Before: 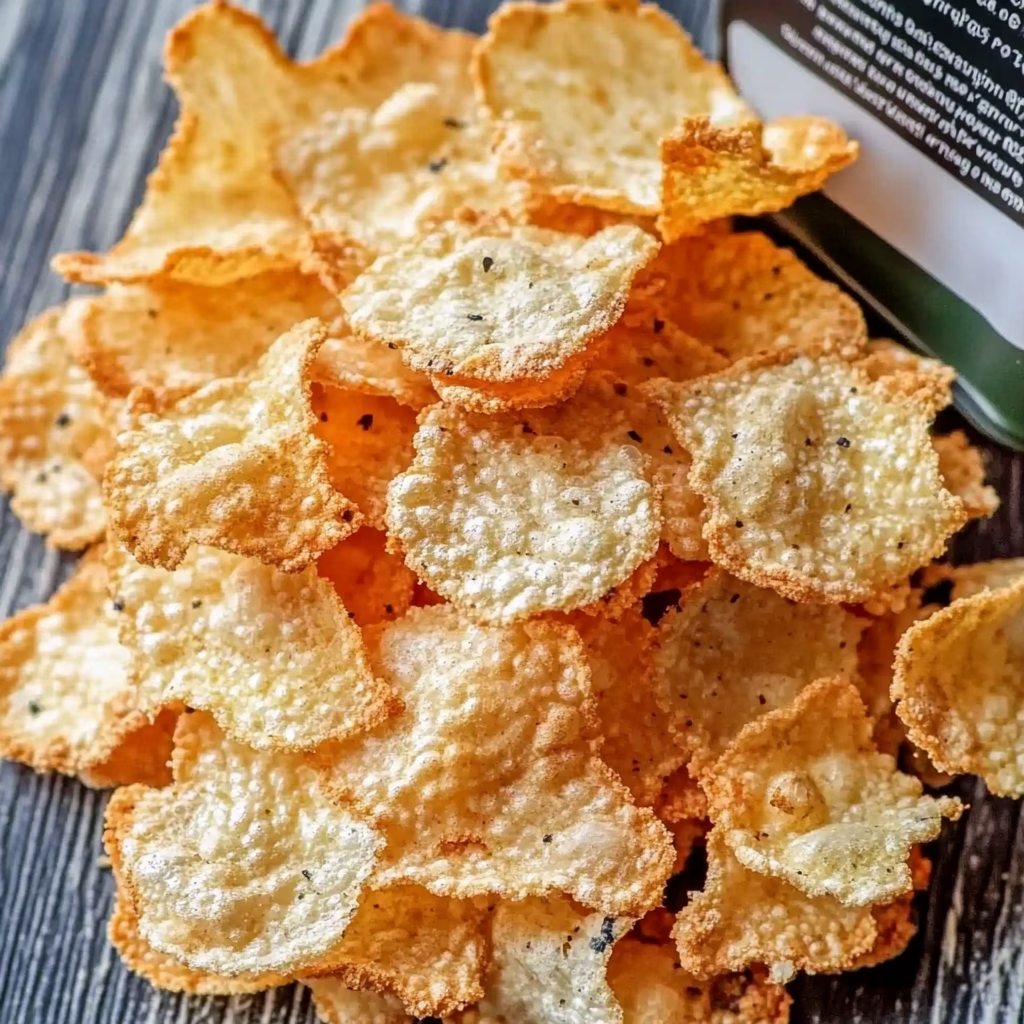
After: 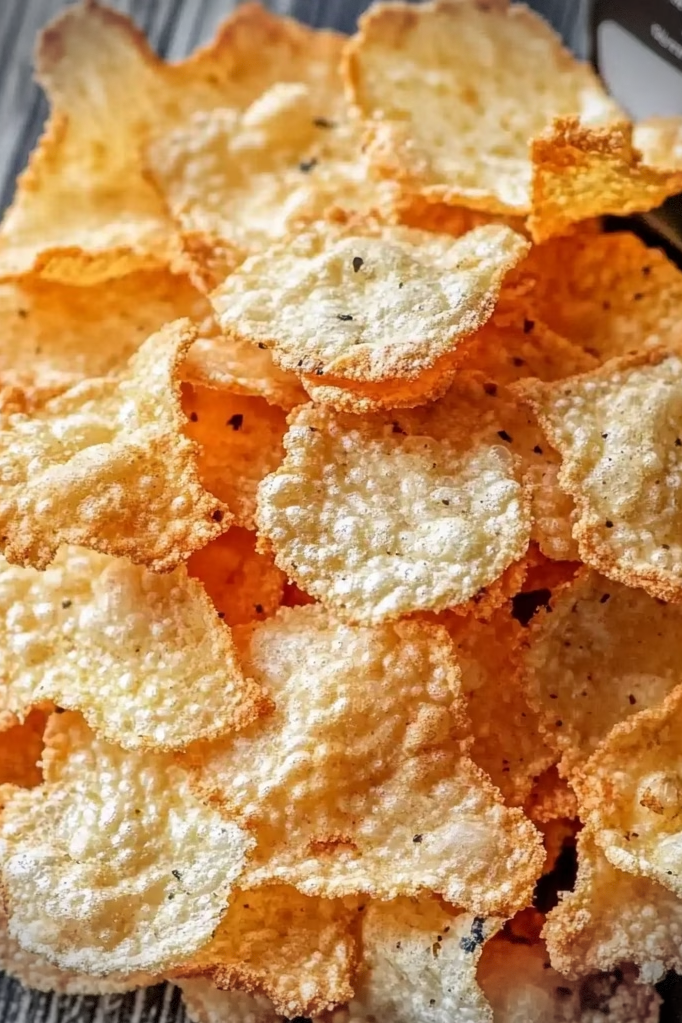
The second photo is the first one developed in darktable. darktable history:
crop and rotate: left 12.714%, right 20.612%
vignetting: fall-off start 87.79%, fall-off radius 25.33%, dithering 8-bit output
